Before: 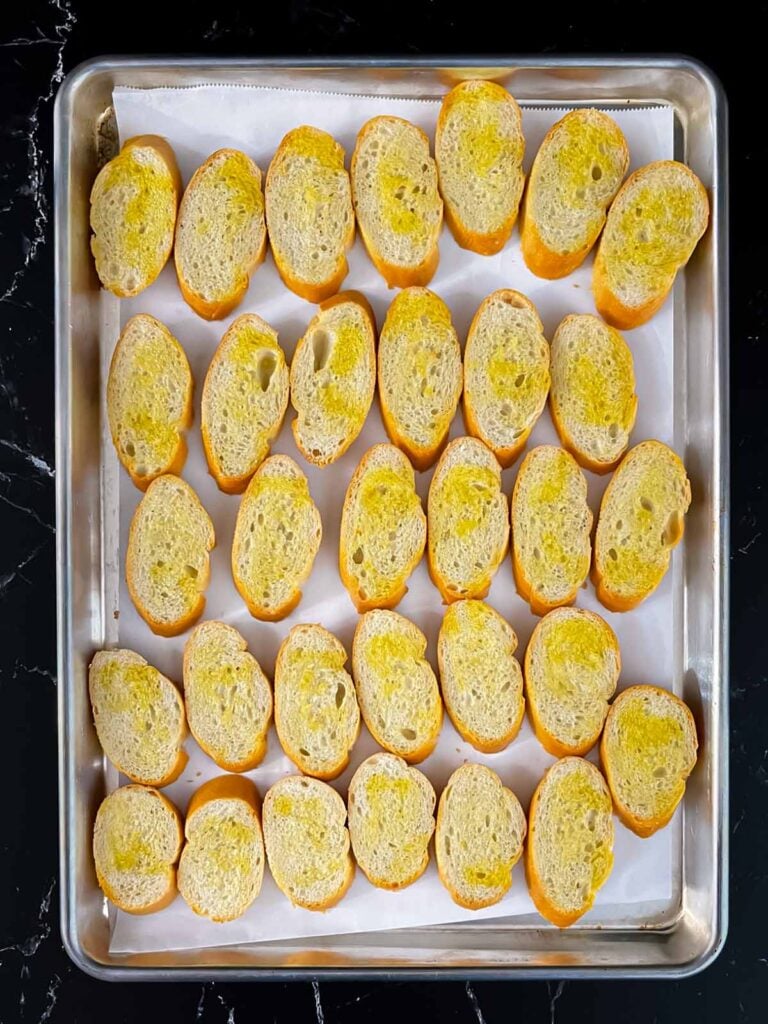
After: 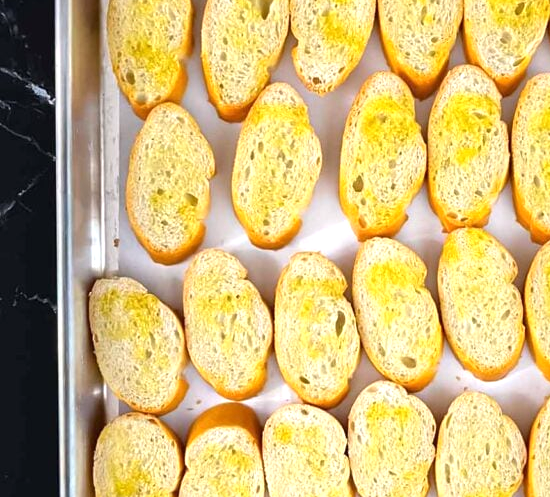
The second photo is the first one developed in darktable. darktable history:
base curve: preserve colors none
exposure: exposure 0.549 EV, compensate exposure bias true, compensate highlight preservation false
crop: top 36.411%, right 28.264%, bottom 15.013%
